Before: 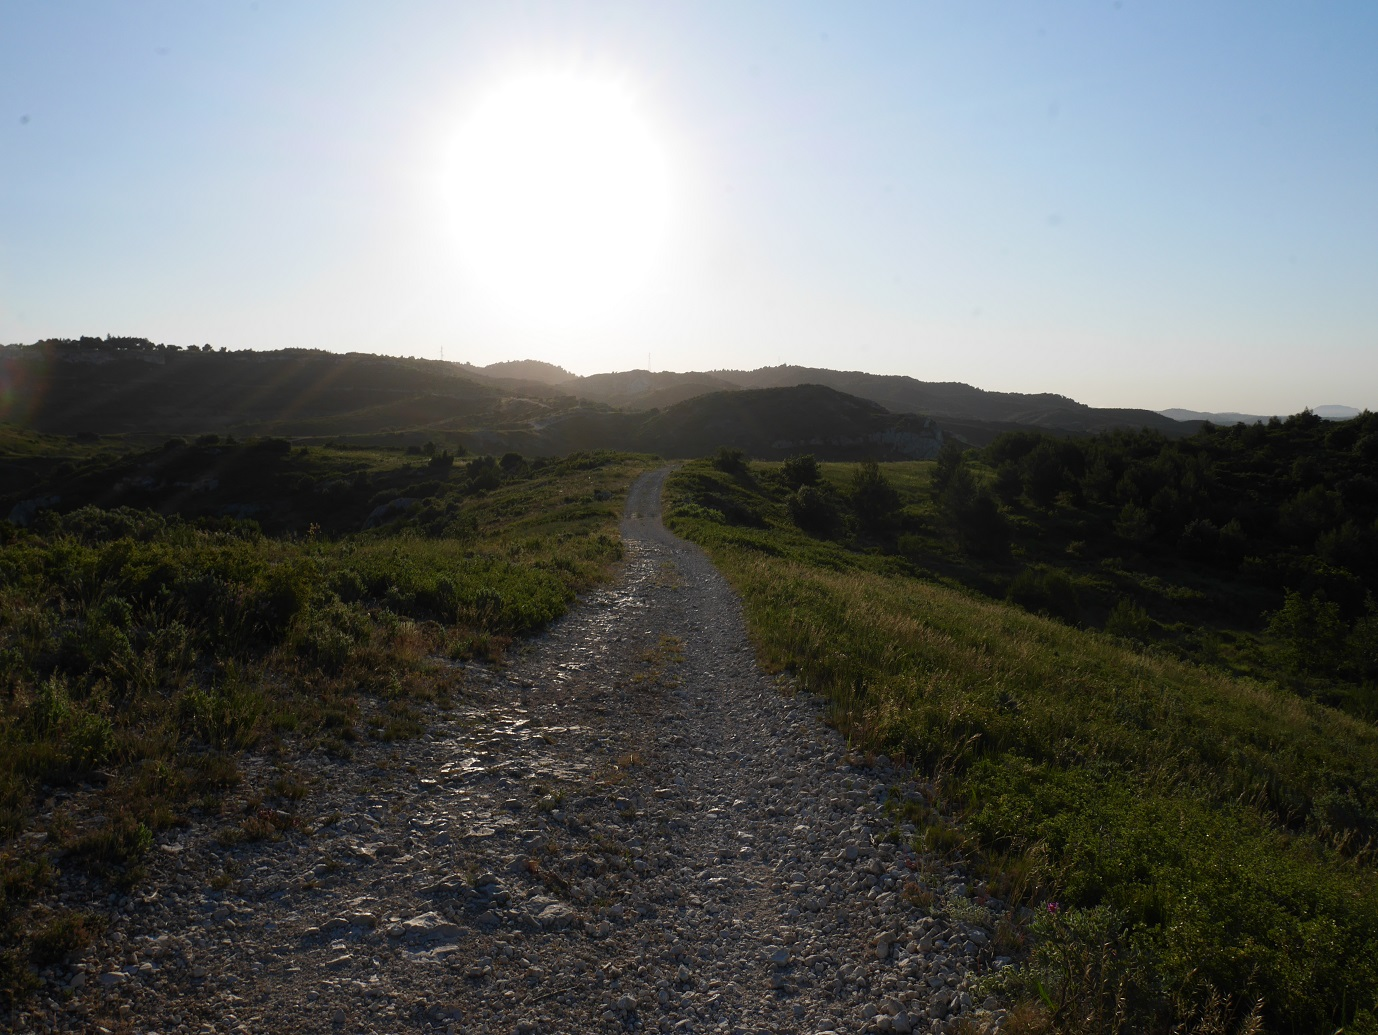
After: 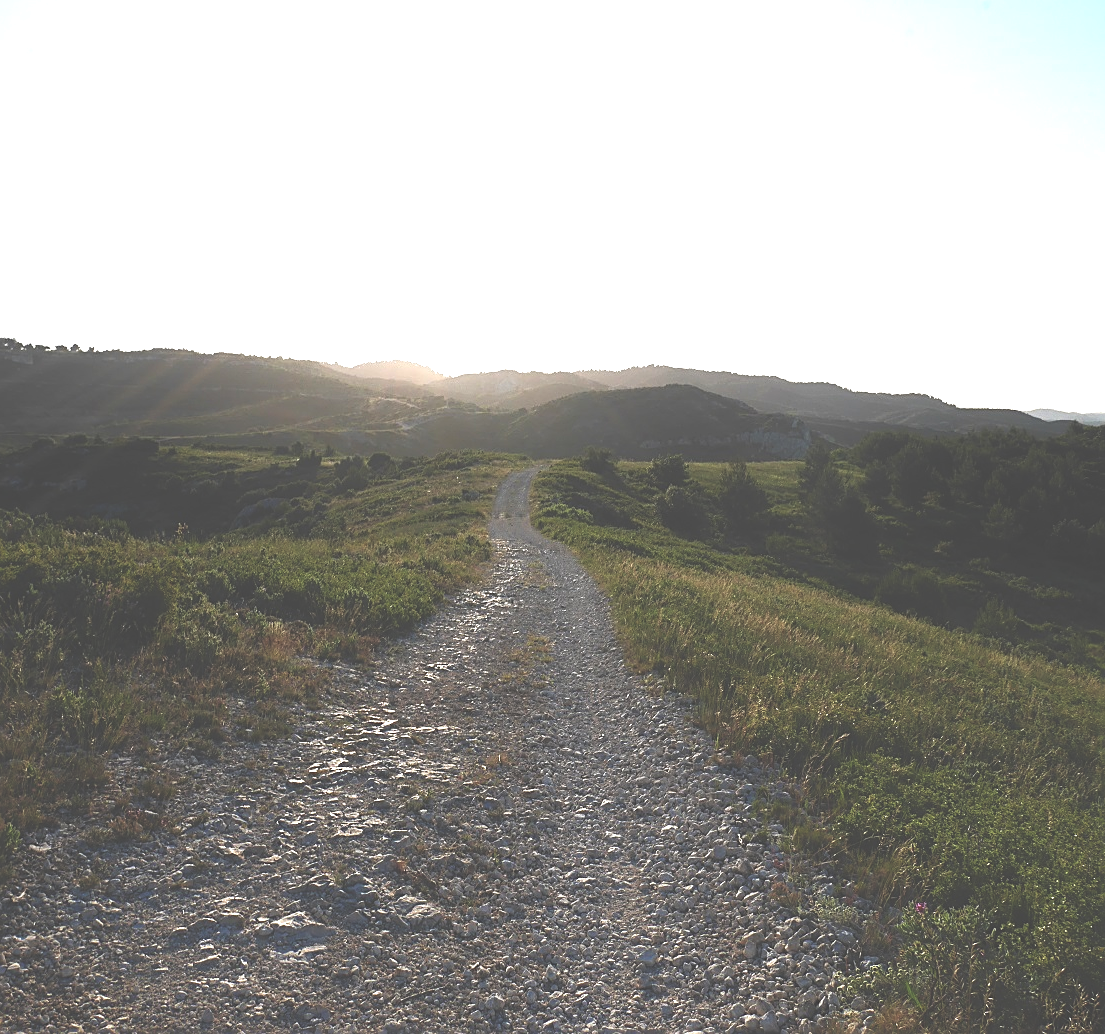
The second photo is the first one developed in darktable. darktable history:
crop and rotate: left 9.62%, right 10.152%
shadows and highlights: shadows 13.16, white point adjustment 1.11, highlights -0.502, soften with gaussian
exposure: black level correction -0.023, exposure 1.396 EV, compensate highlight preservation false
sharpen: on, module defaults
